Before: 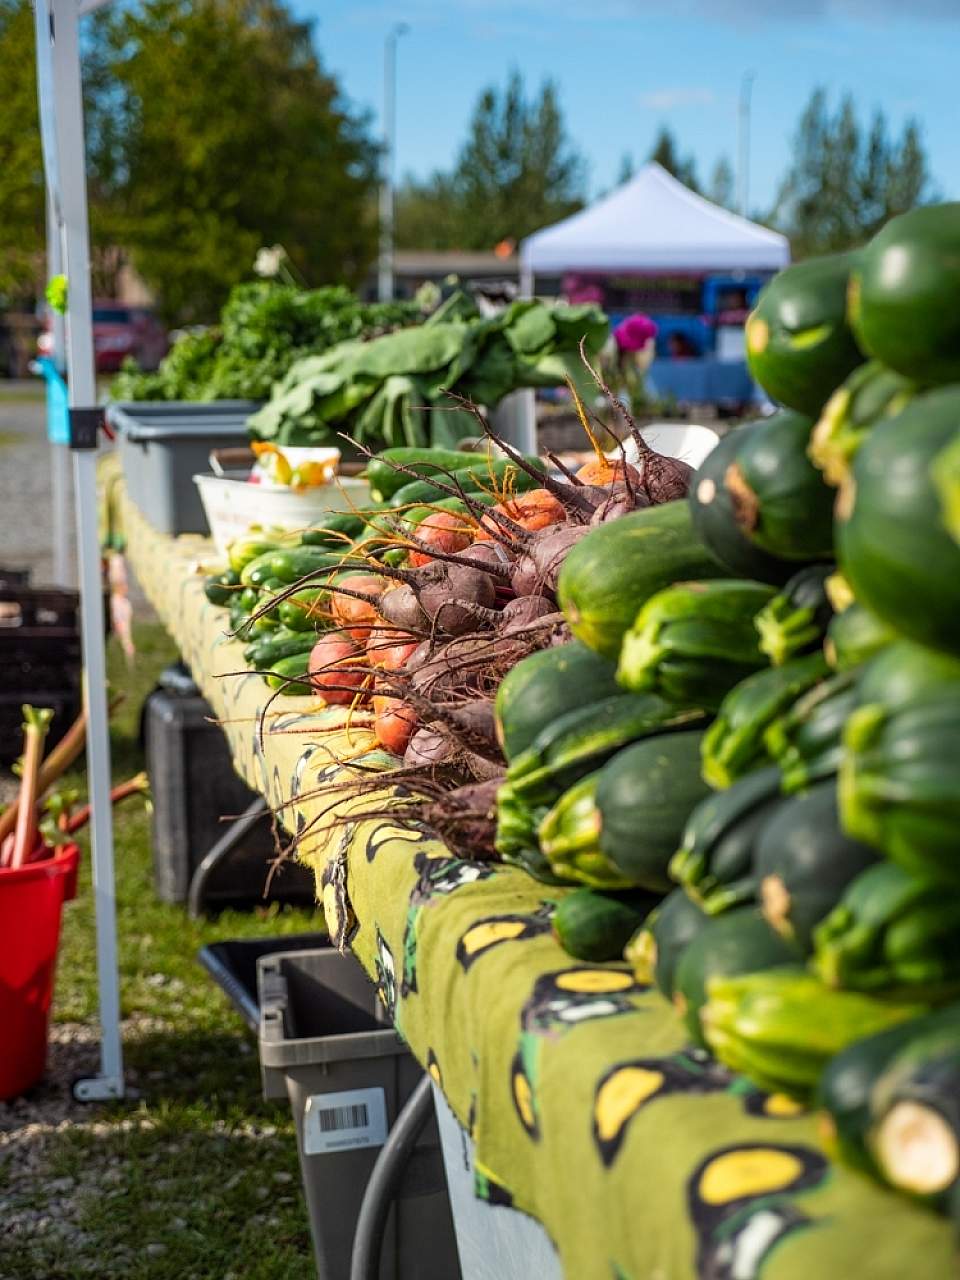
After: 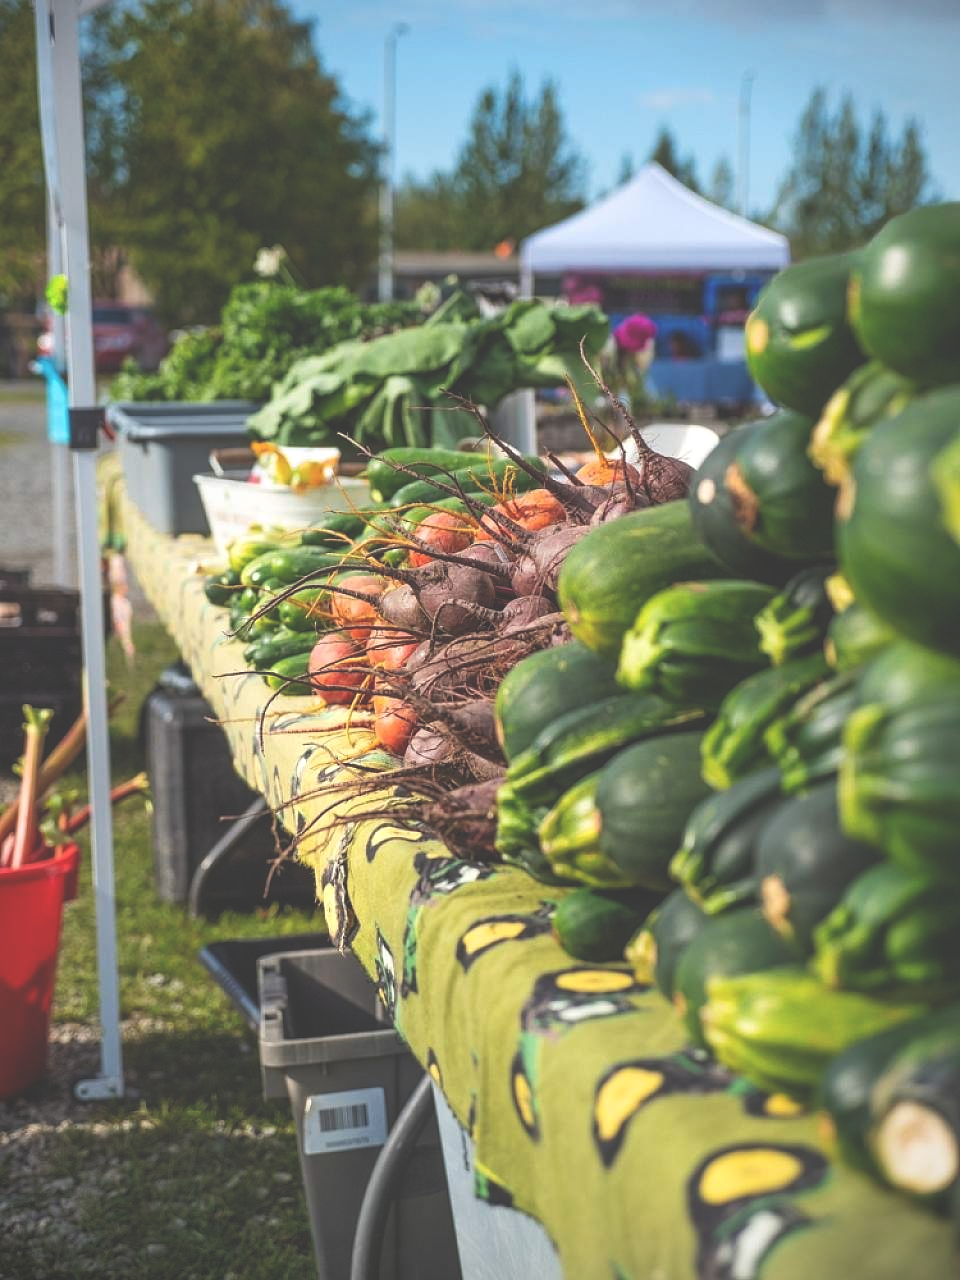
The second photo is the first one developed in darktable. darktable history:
exposure: black level correction -0.04, exposure 0.065 EV, compensate highlight preservation false
vignetting: fall-off start 91.64%
